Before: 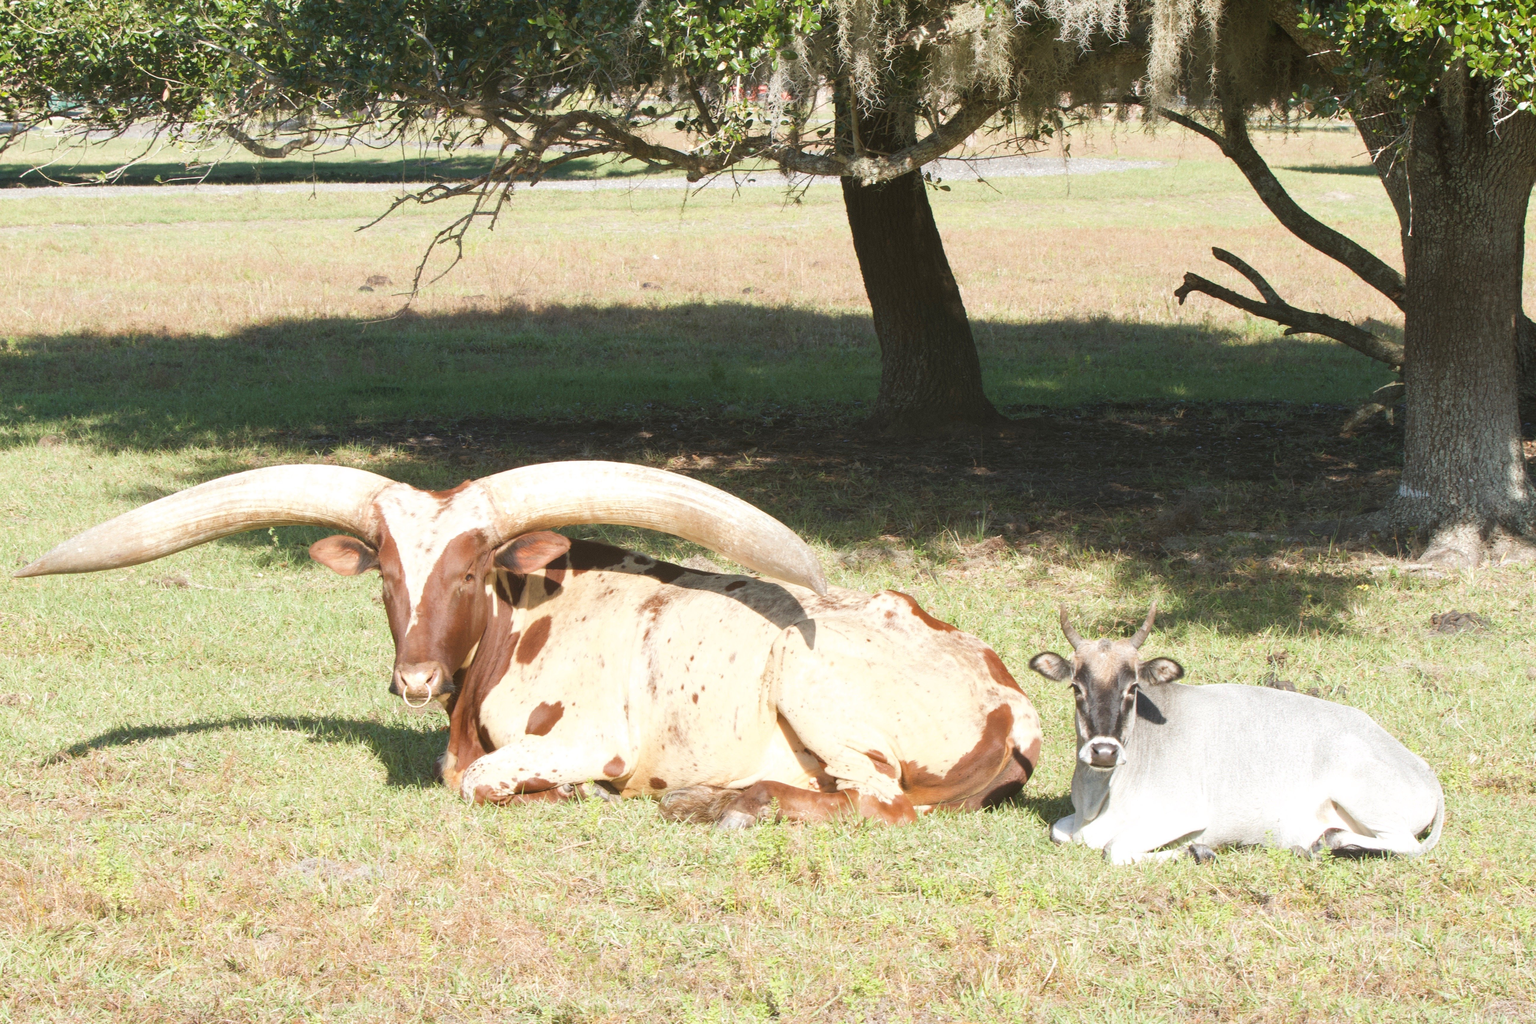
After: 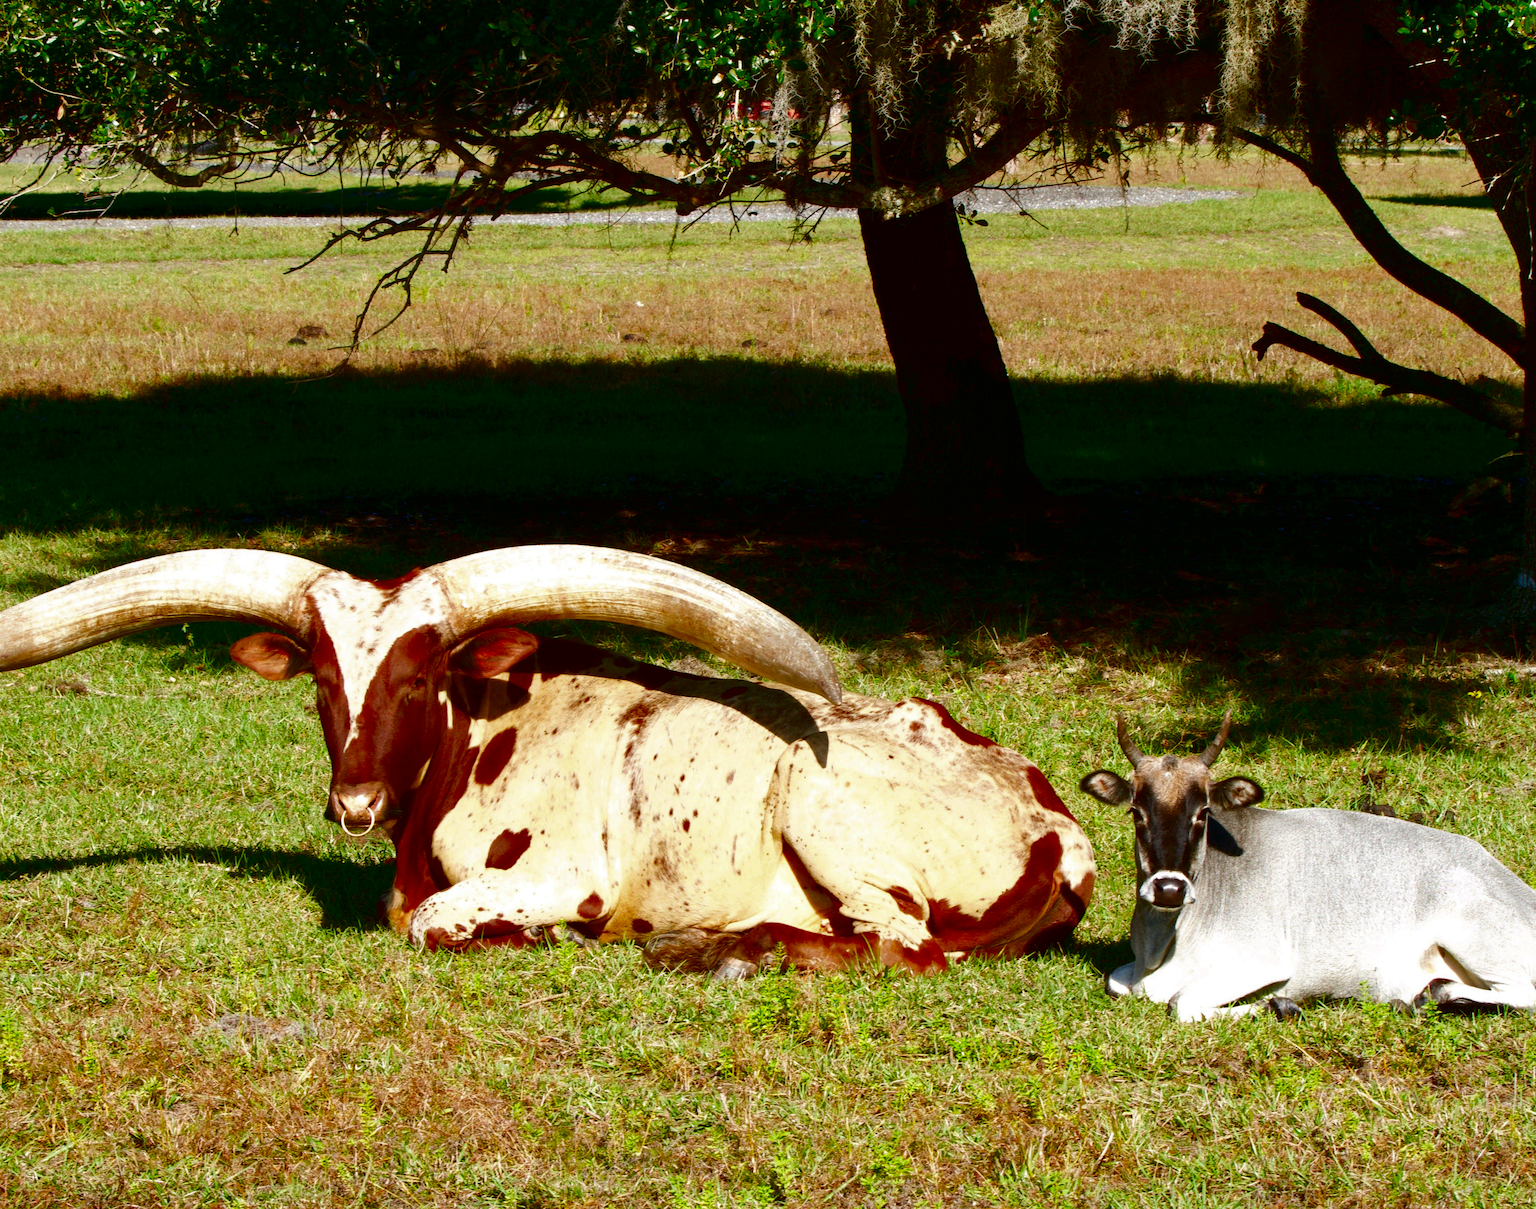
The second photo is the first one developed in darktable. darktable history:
contrast brightness saturation: brightness -0.991, saturation 0.995
crop: left 7.475%, right 7.864%
